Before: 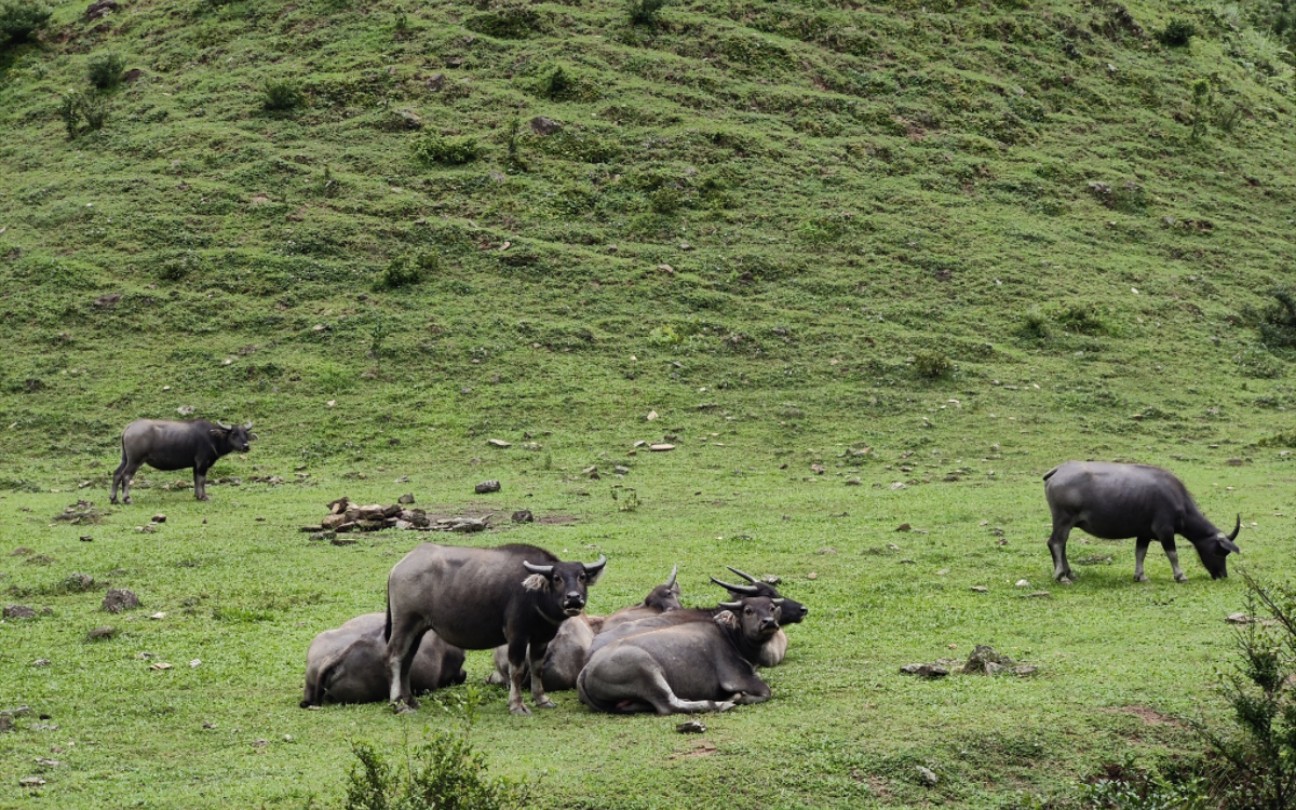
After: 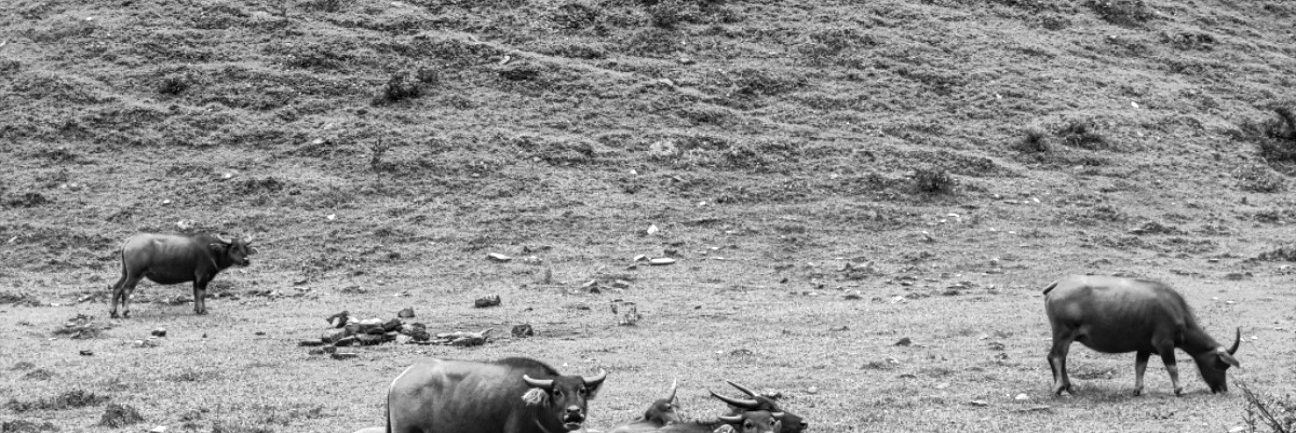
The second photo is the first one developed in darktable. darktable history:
local contrast: highlights 55%, shadows 52%, detail 130%, midtone range 0.452
exposure: black level correction 0, exposure 0.5 EV, compensate highlight preservation false
monochrome: size 3.1
crop and rotate: top 23.043%, bottom 23.437%
